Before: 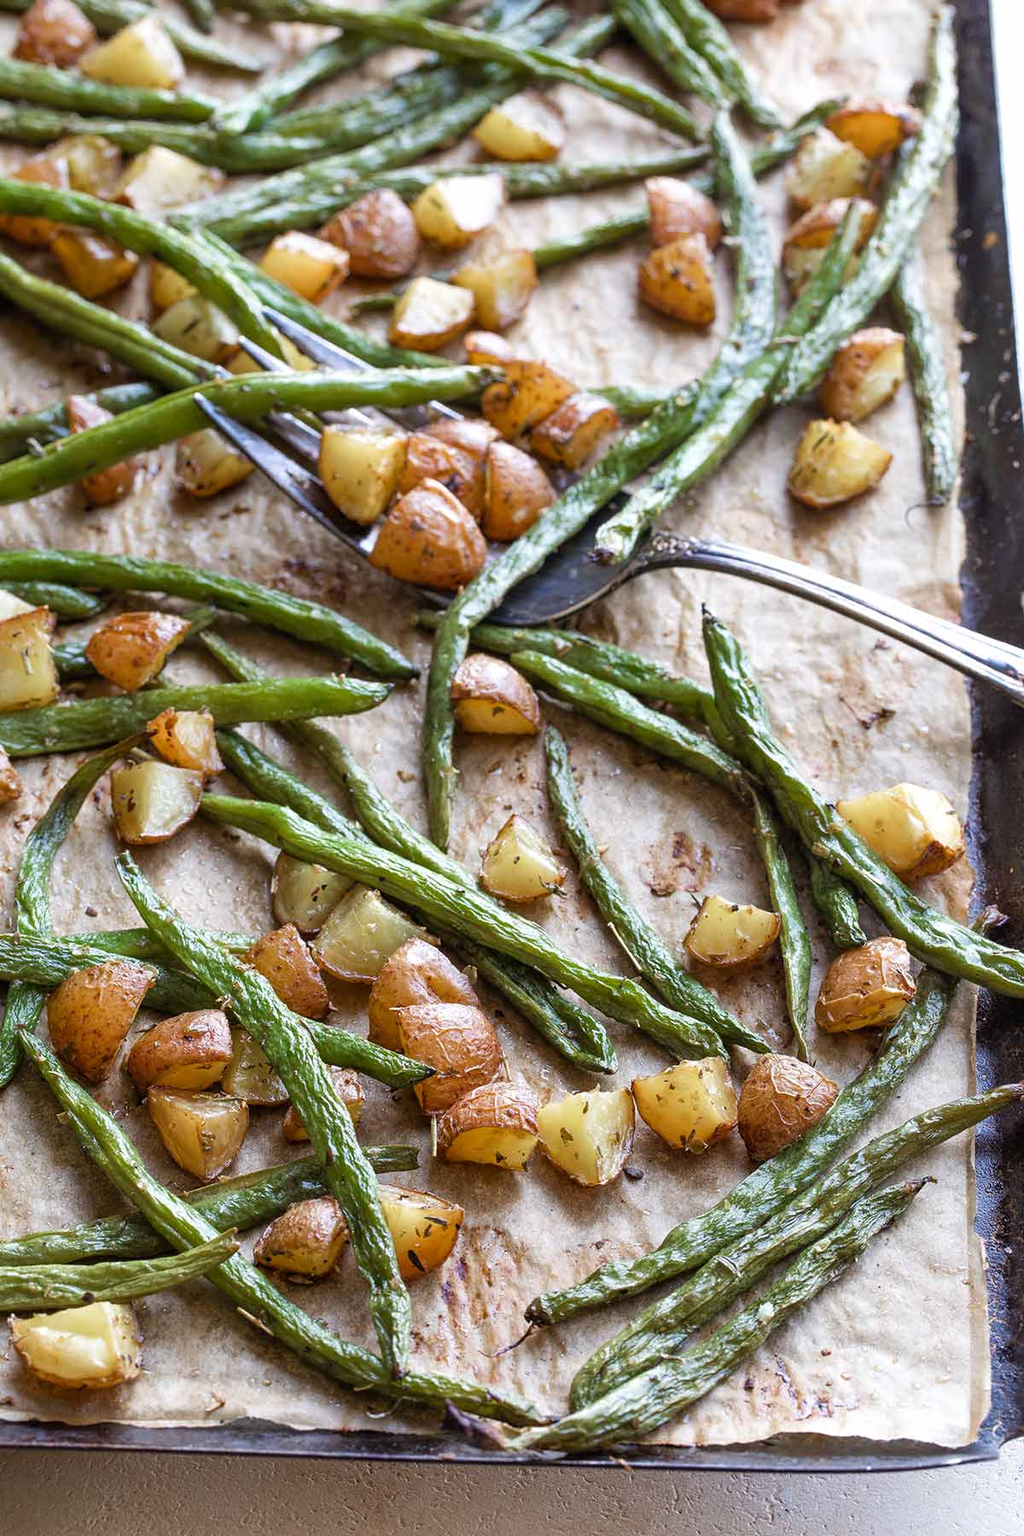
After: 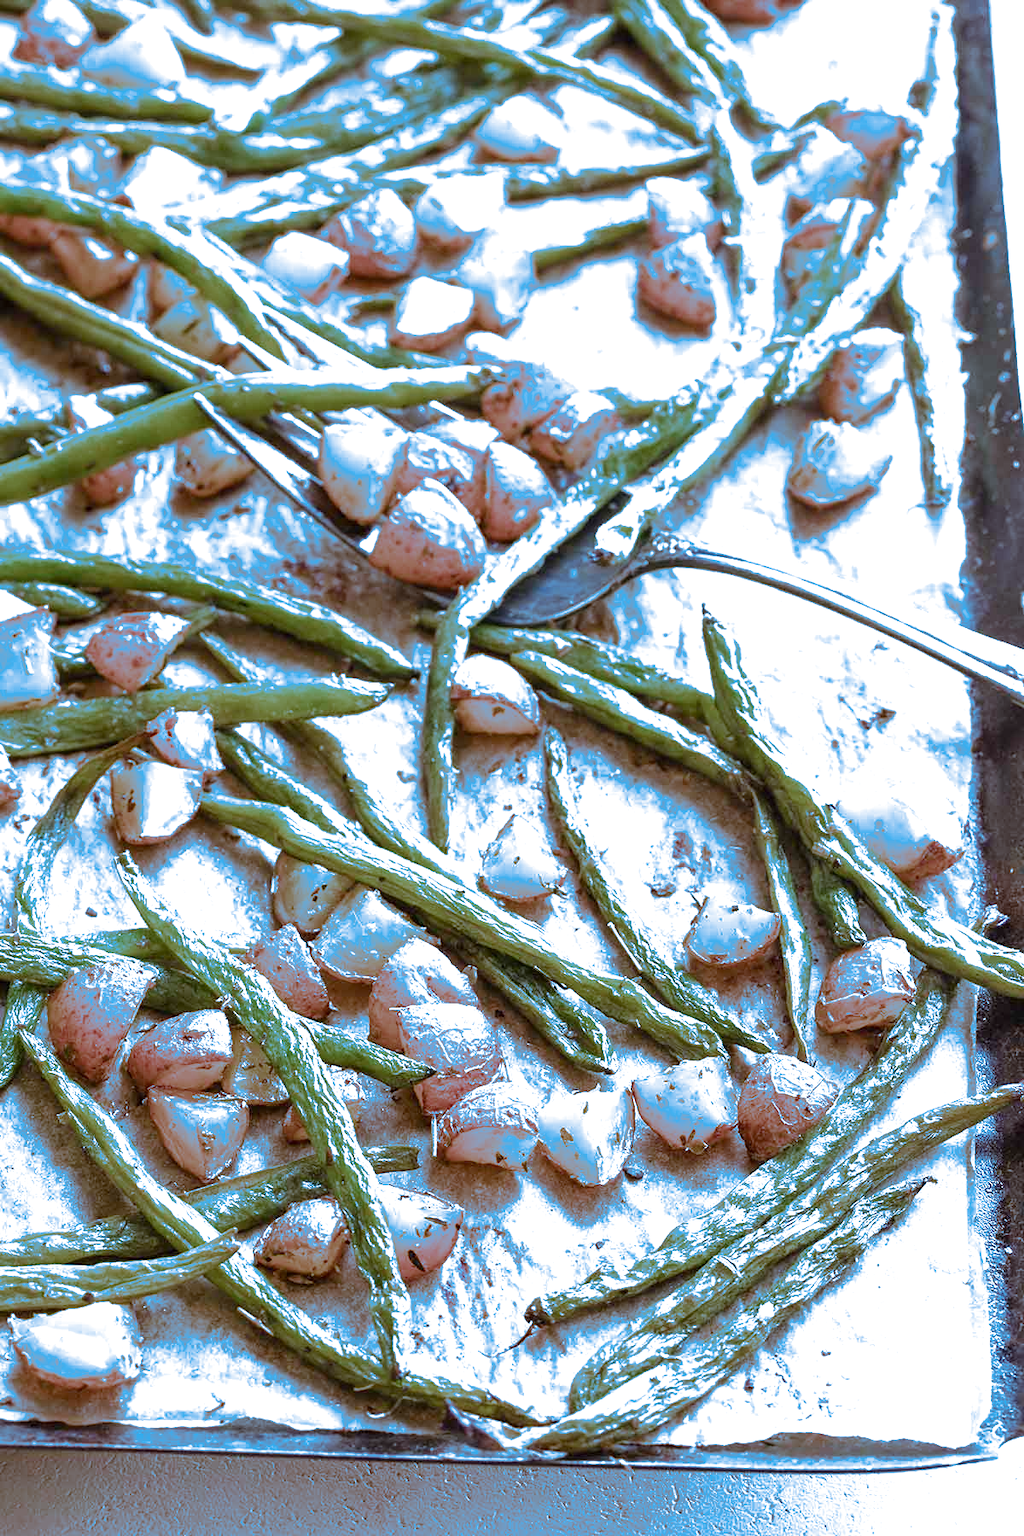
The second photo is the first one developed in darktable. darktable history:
exposure: exposure 1 EV, compensate highlight preservation false
split-toning: shadows › hue 220°, shadows › saturation 0.64, highlights › hue 220°, highlights › saturation 0.64, balance 0, compress 5.22%
